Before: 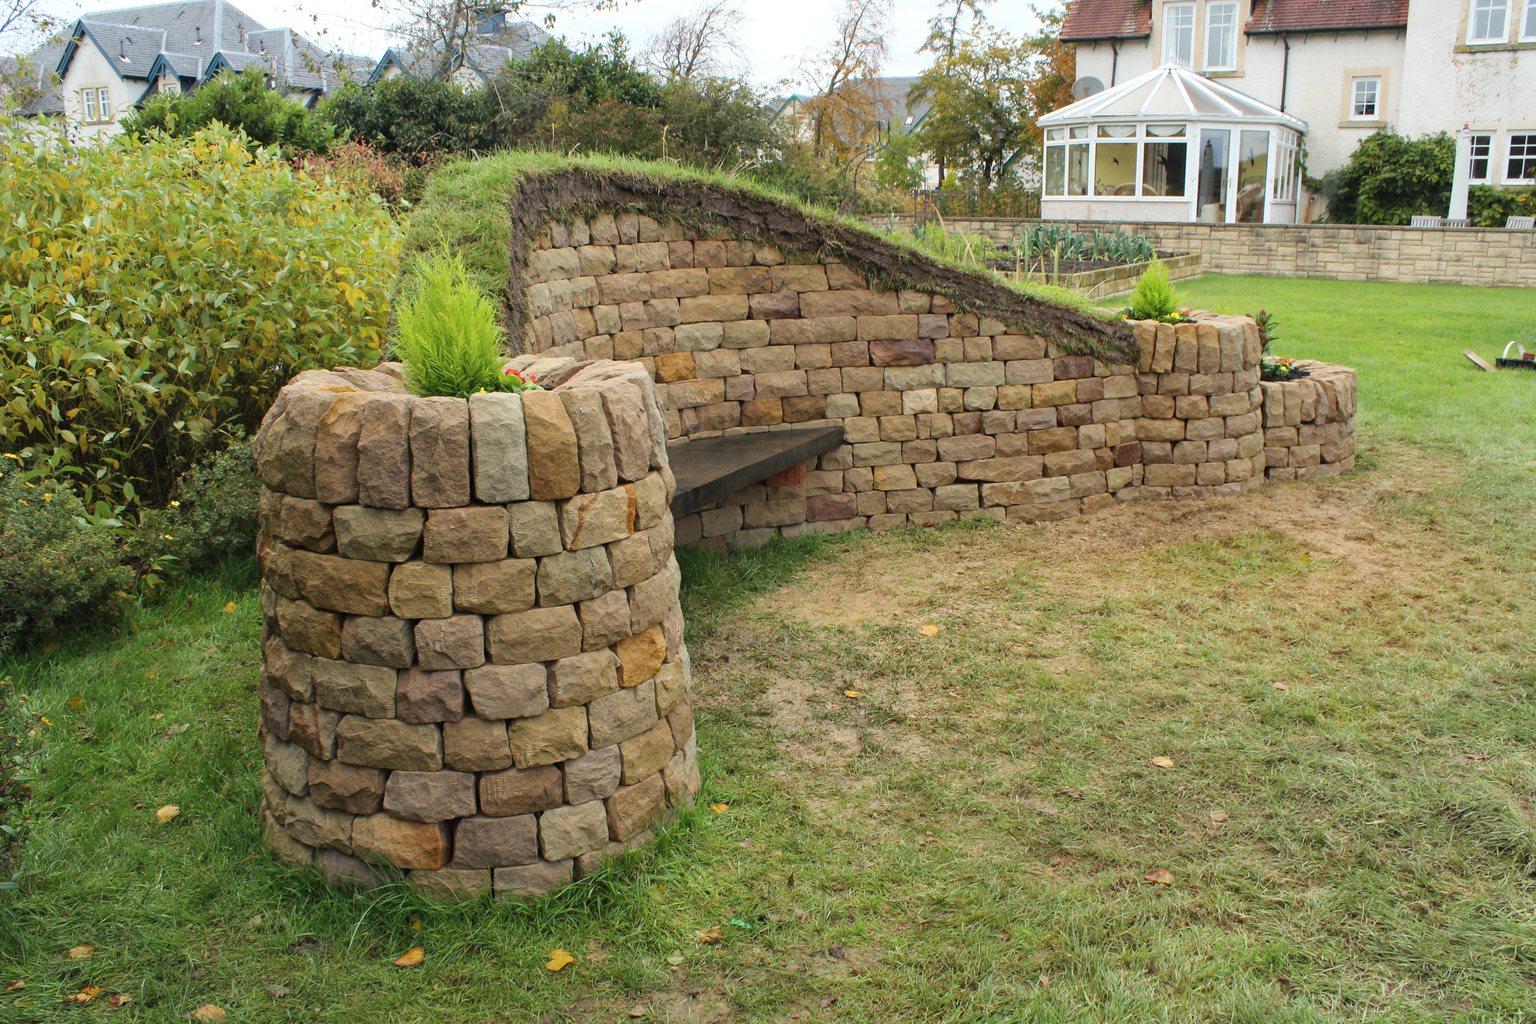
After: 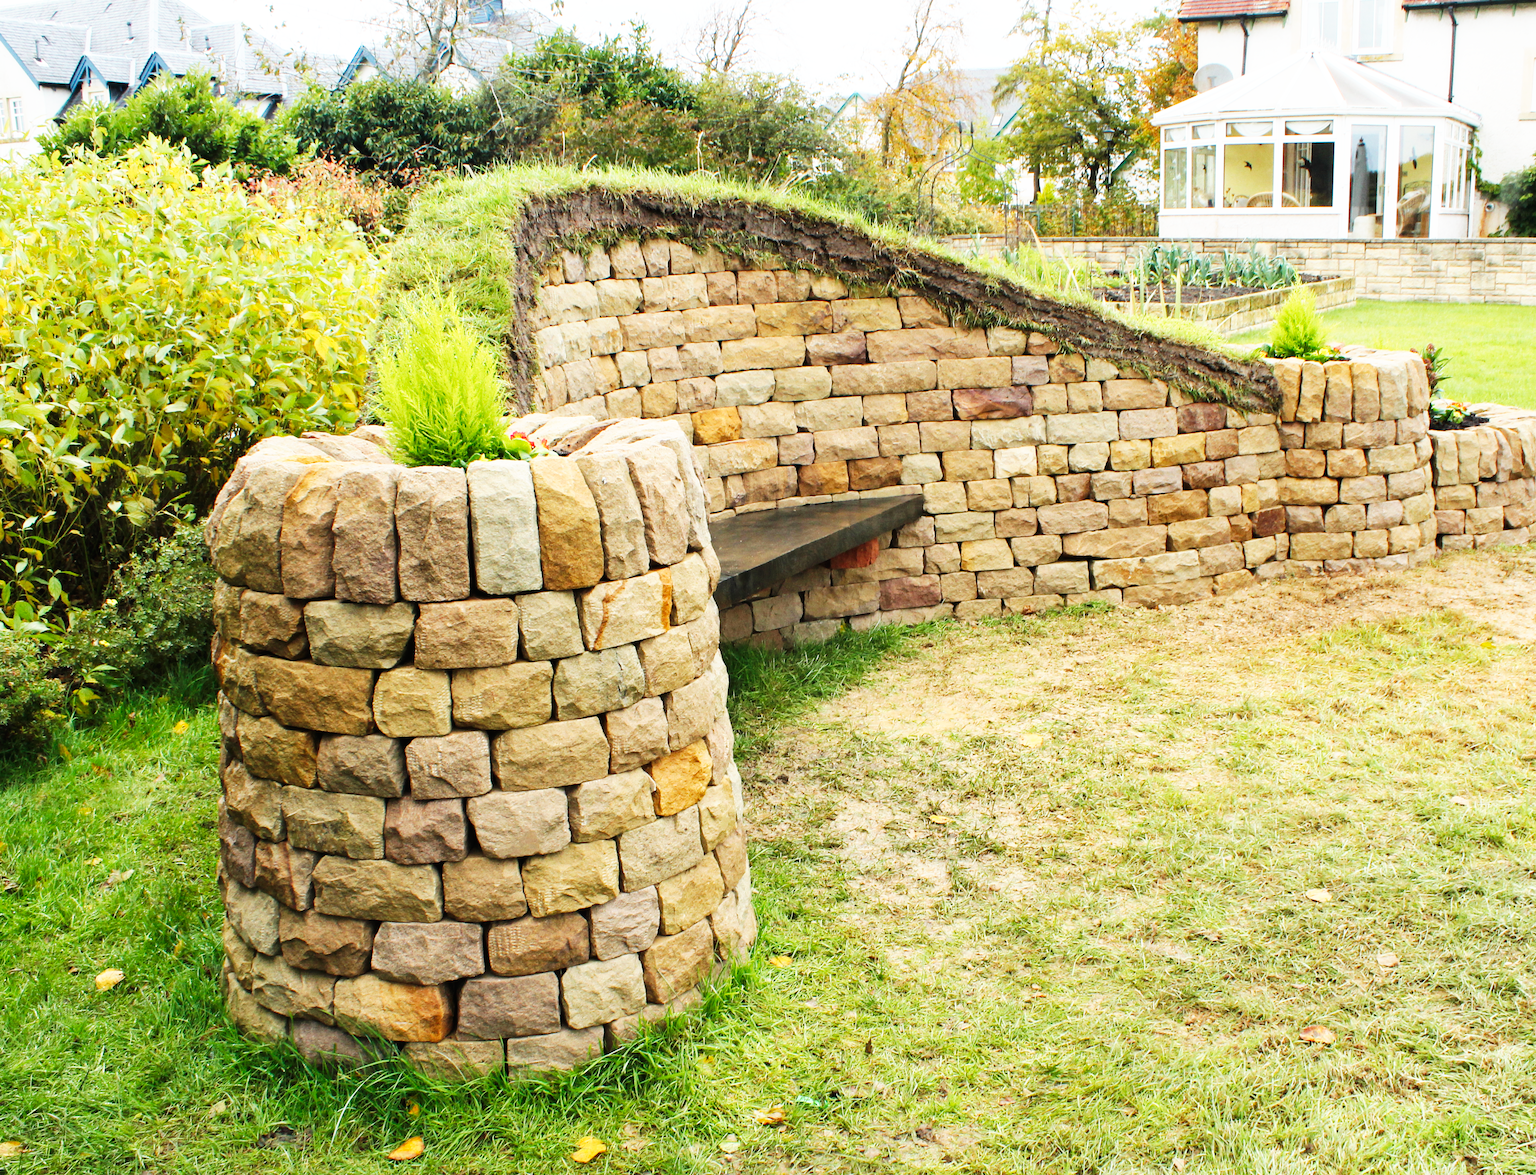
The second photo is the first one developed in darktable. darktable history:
crop and rotate: angle 1°, left 4.281%, top 0.642%, right 11.383%, bottom 2.486%
base curve: curves: ch0 [(0, 0) (0.007, 0.004) (0.027, 0.03) (0.046, 0.07) (0.207, 0.54) (0.442, 0.872) (0.673, 0.972) (1, 1)], preserve colors none
